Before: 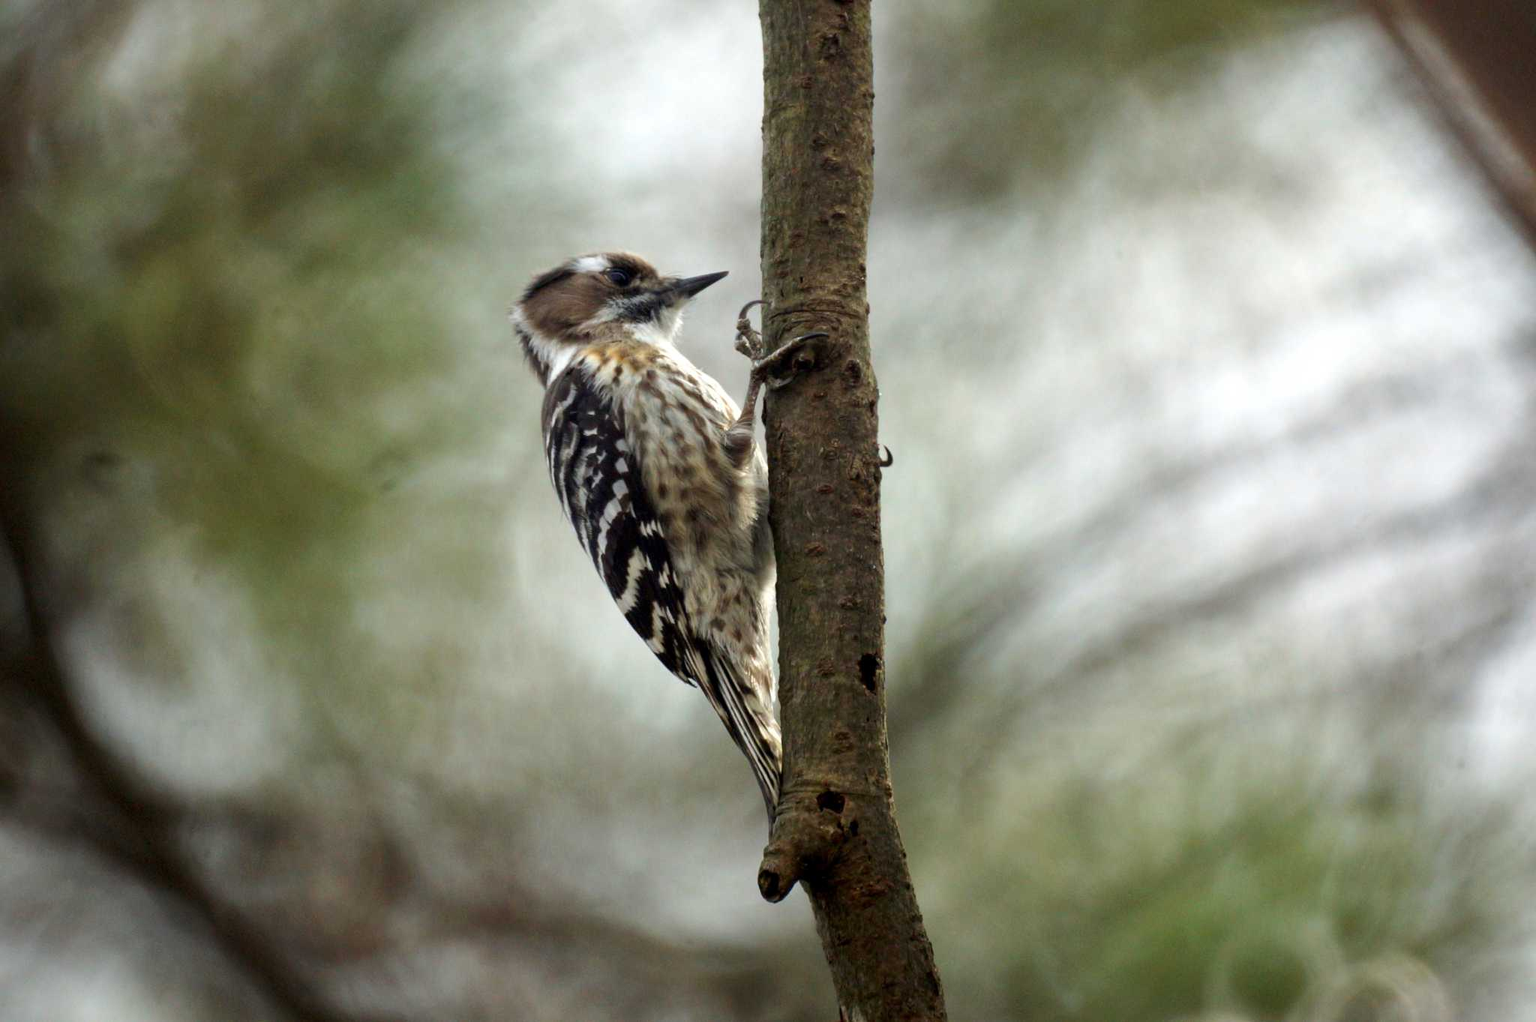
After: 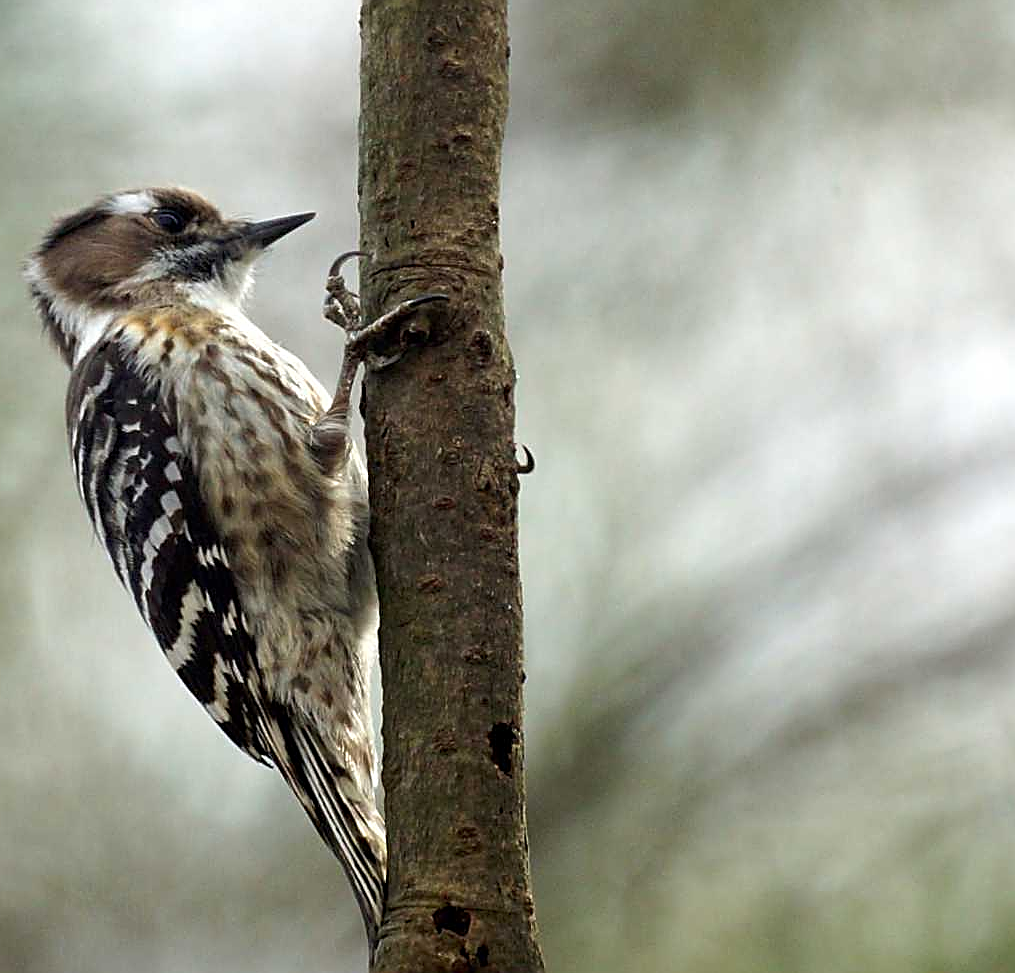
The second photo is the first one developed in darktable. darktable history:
sharpen: radius 1.685, amount 1.294
crop: left 32.075%, top 10.976%, right 18.355%, bottom 17.596%
